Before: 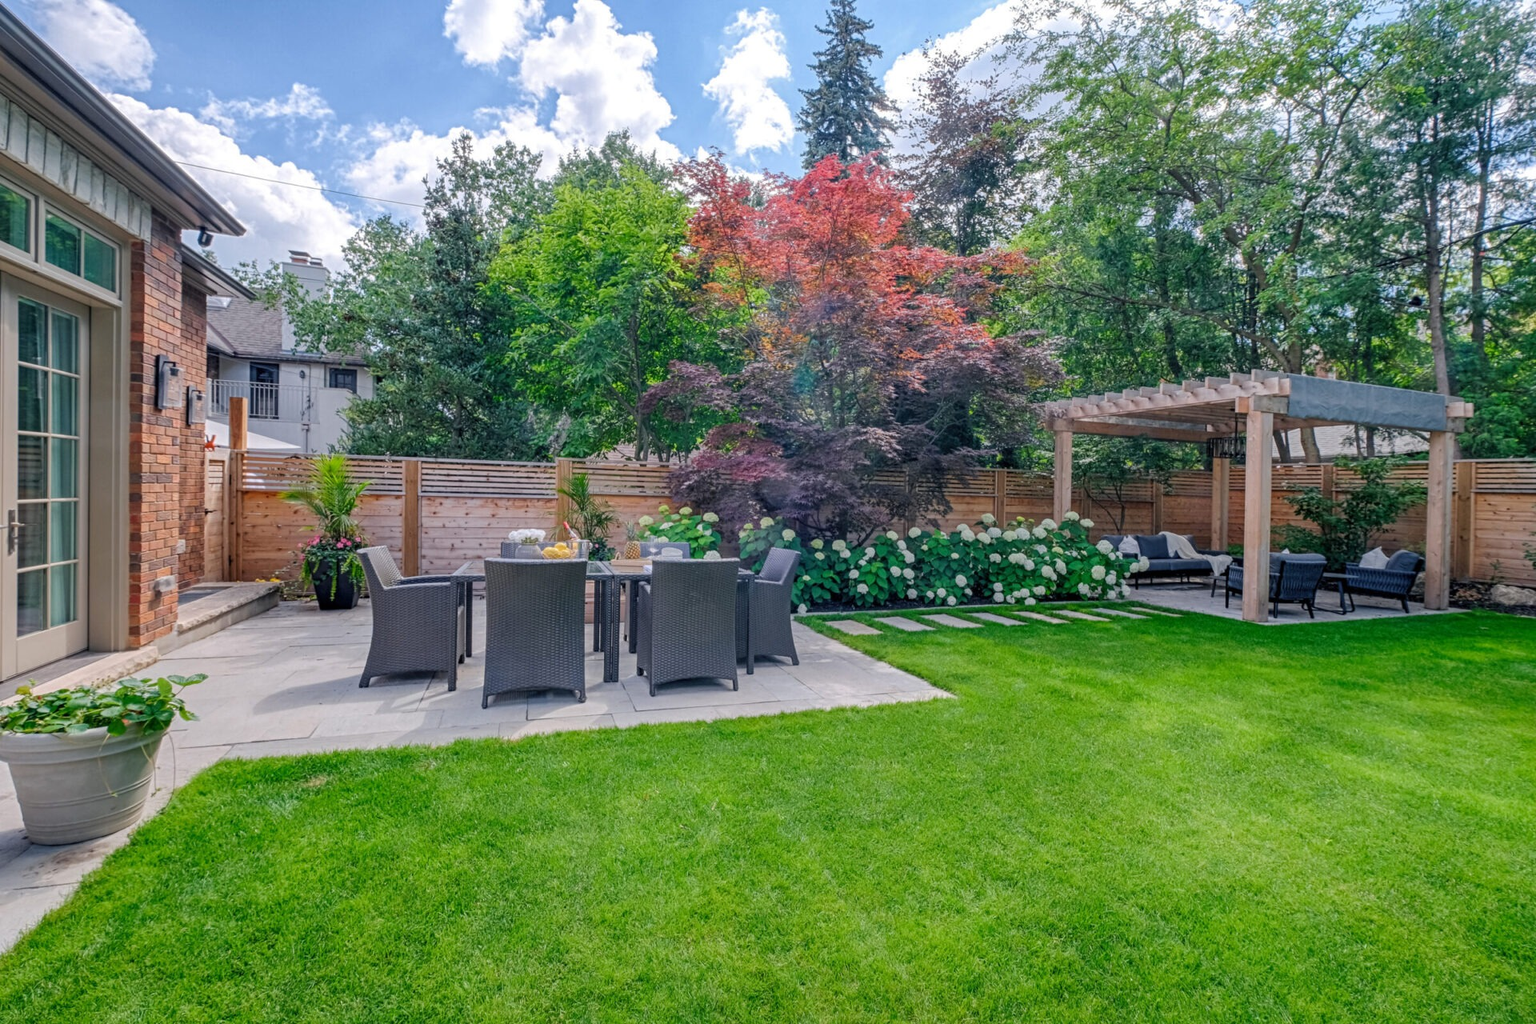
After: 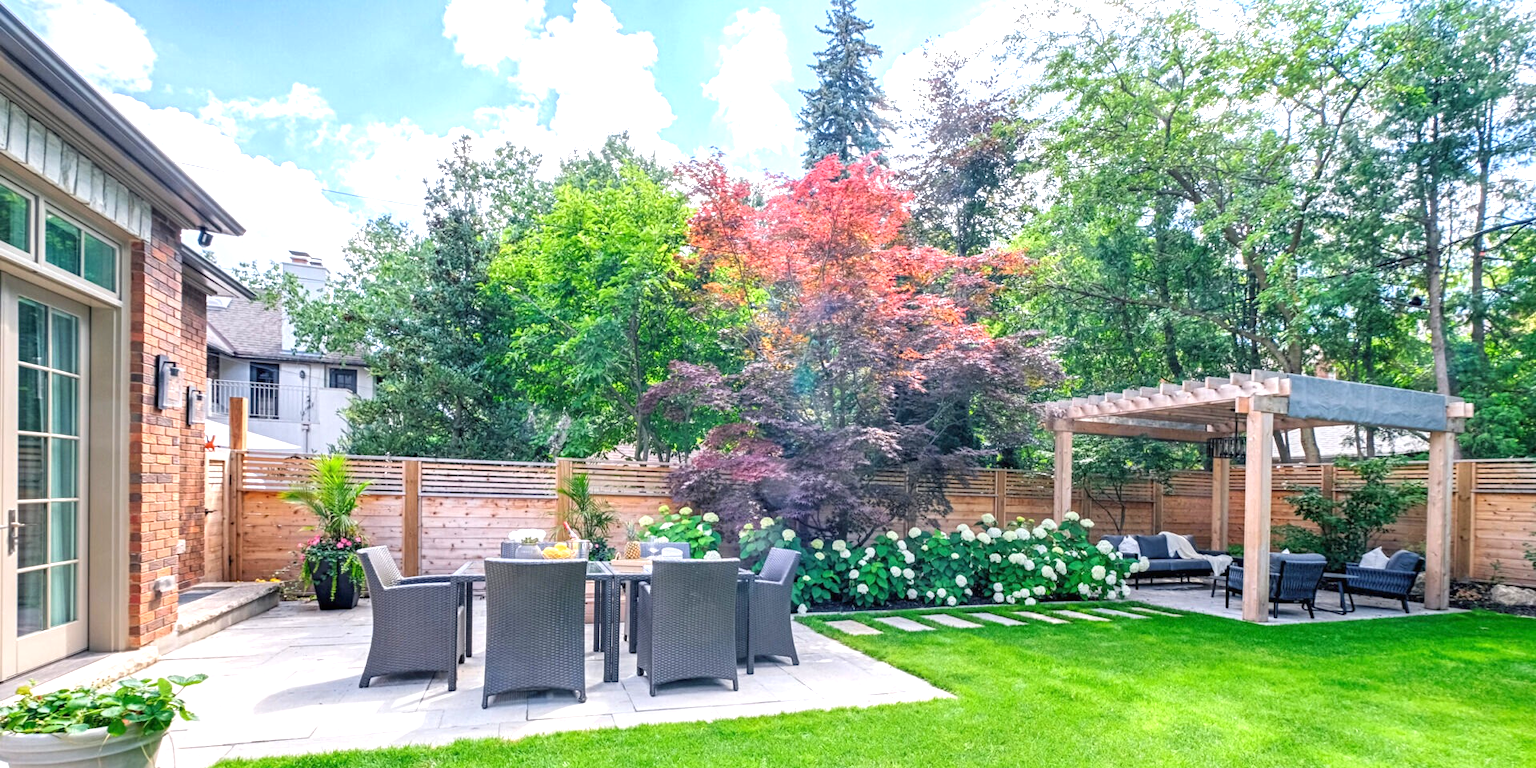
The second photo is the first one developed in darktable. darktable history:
exposure: black level correction 0, exposure 1.095 EV, compensate highlight preservation false
crop: bottom 24.991%
